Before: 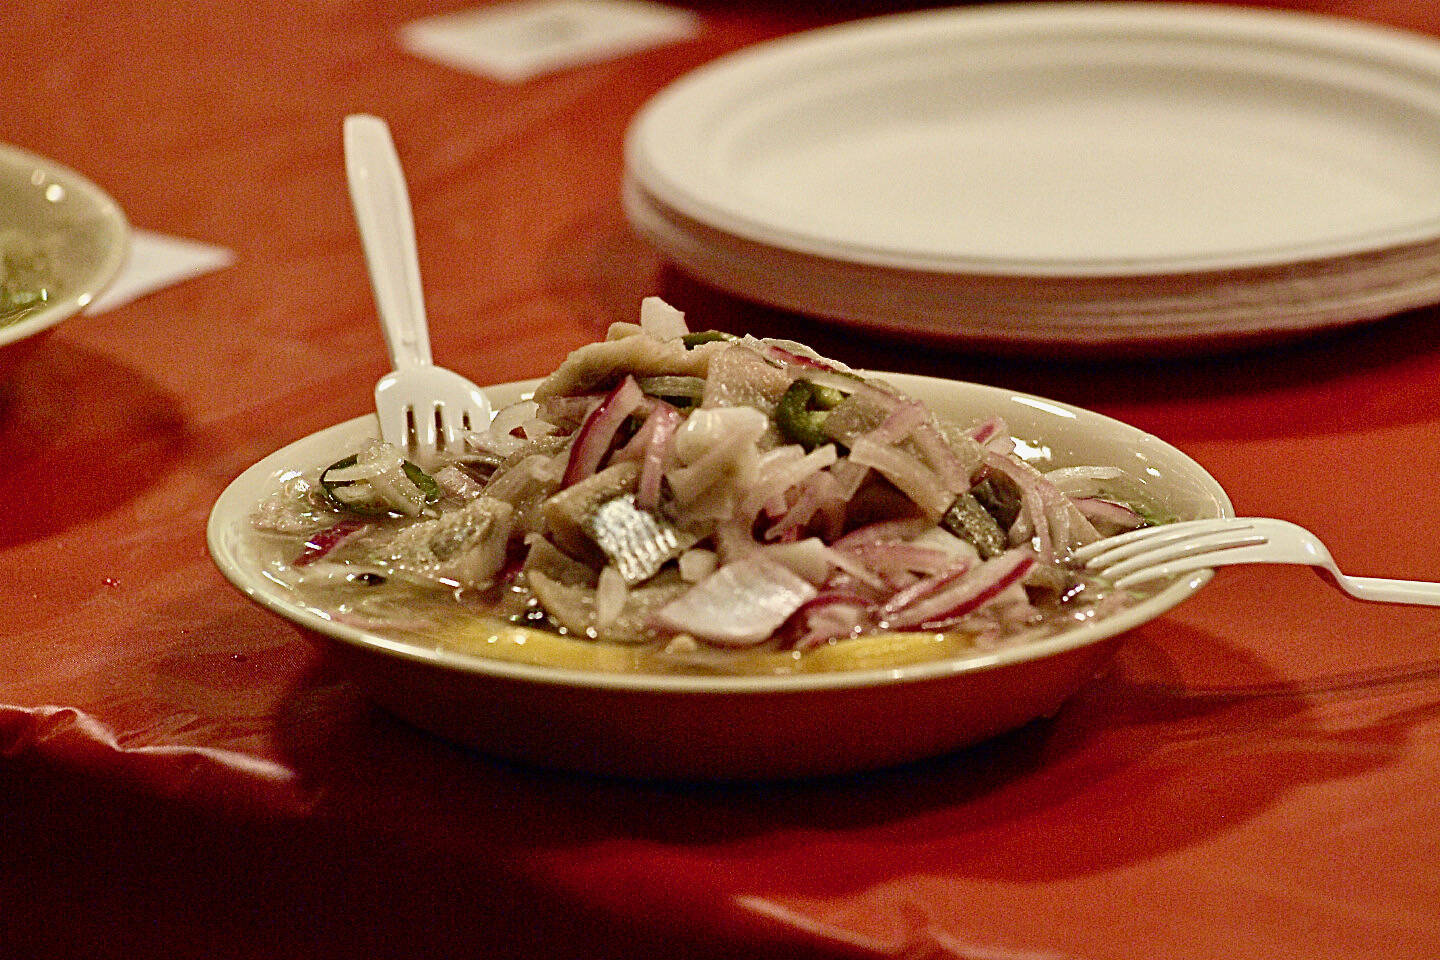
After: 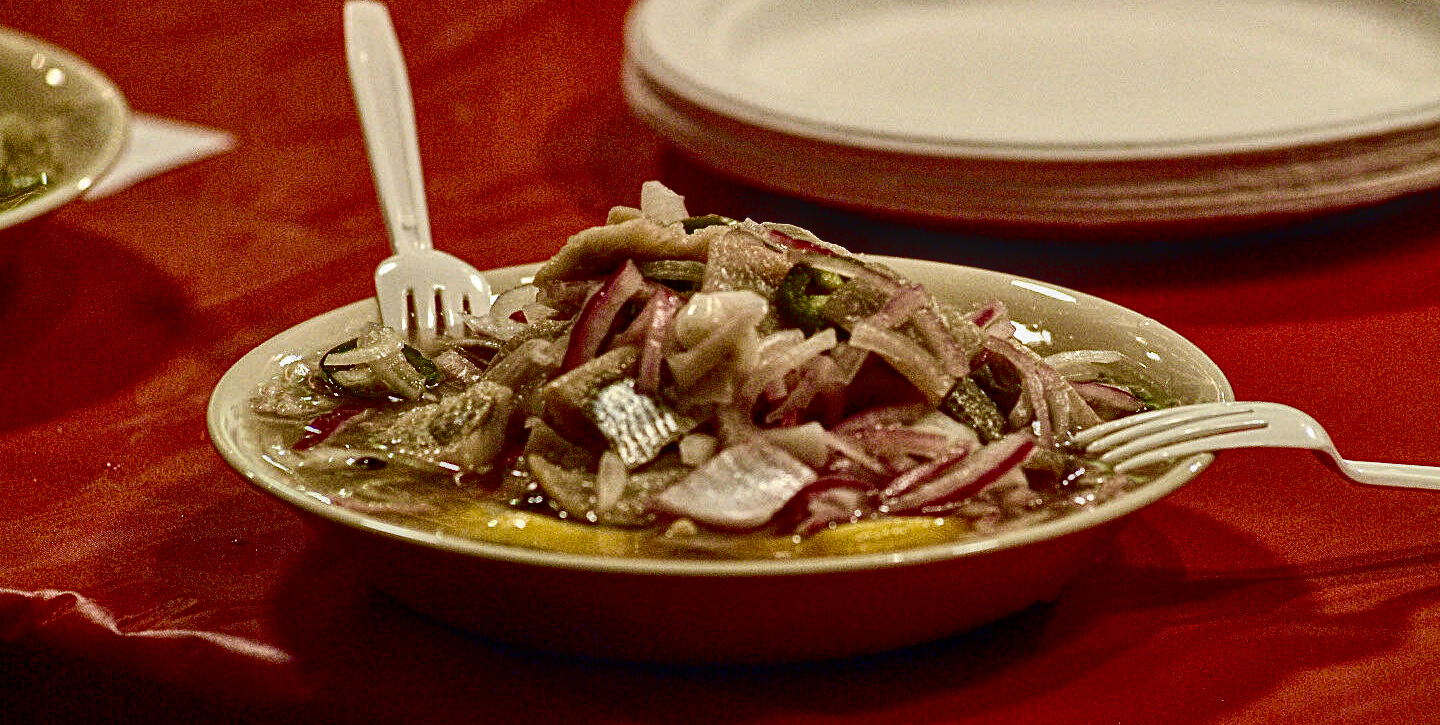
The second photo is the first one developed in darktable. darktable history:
crop and rotate: top 12.12%, bottom 12.295%
local contrast: highlights 76%, shadows 55%, detail 177%, midtone range 0.211
contrast brightness saturation: contrast 0.194, brightness -0.244, saturation 0.111
